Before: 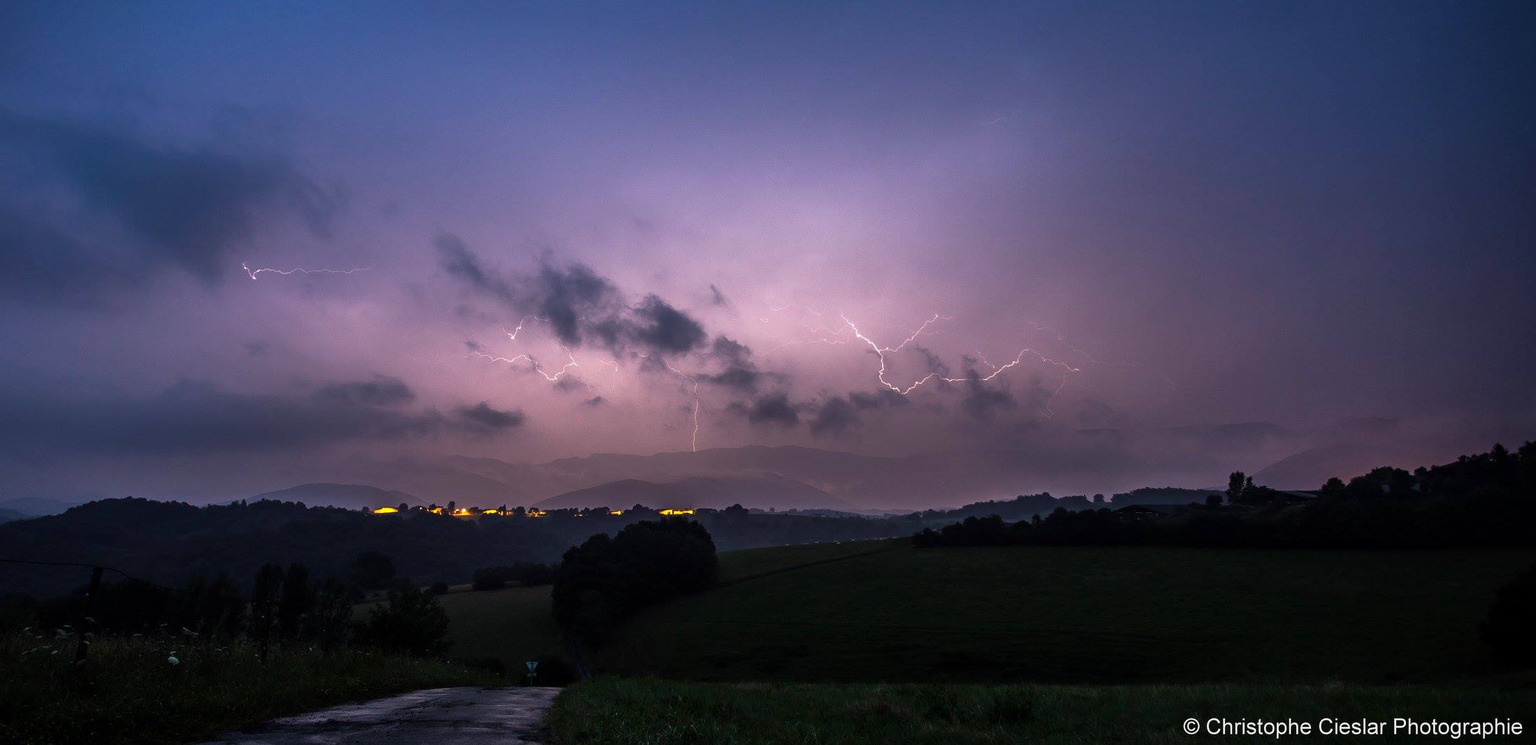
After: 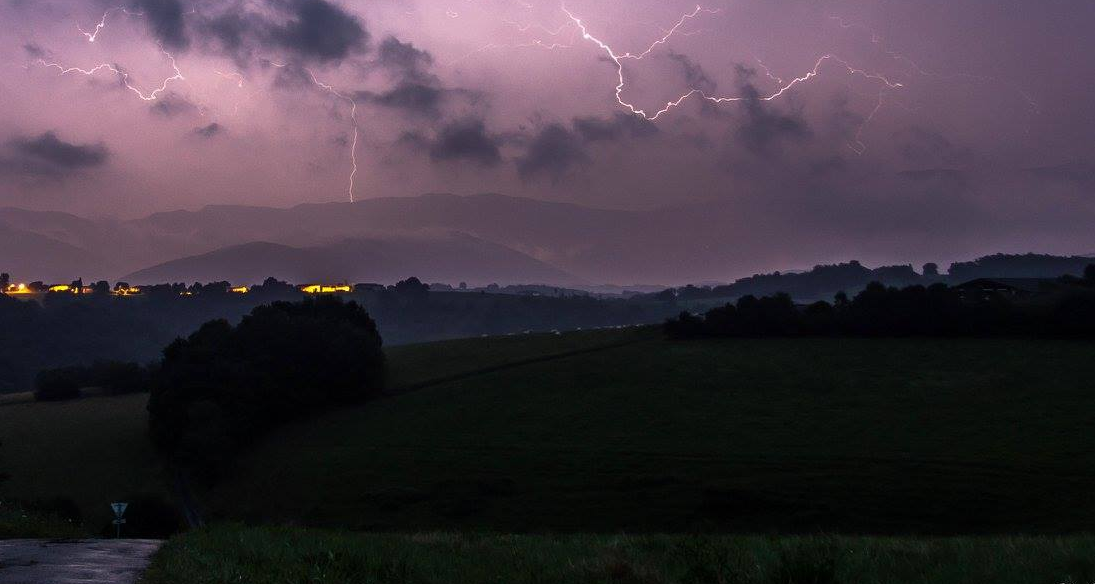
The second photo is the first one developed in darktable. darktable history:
crop: left 29.221%, top 41.66%, right 20.919%, bottom 3.508%
